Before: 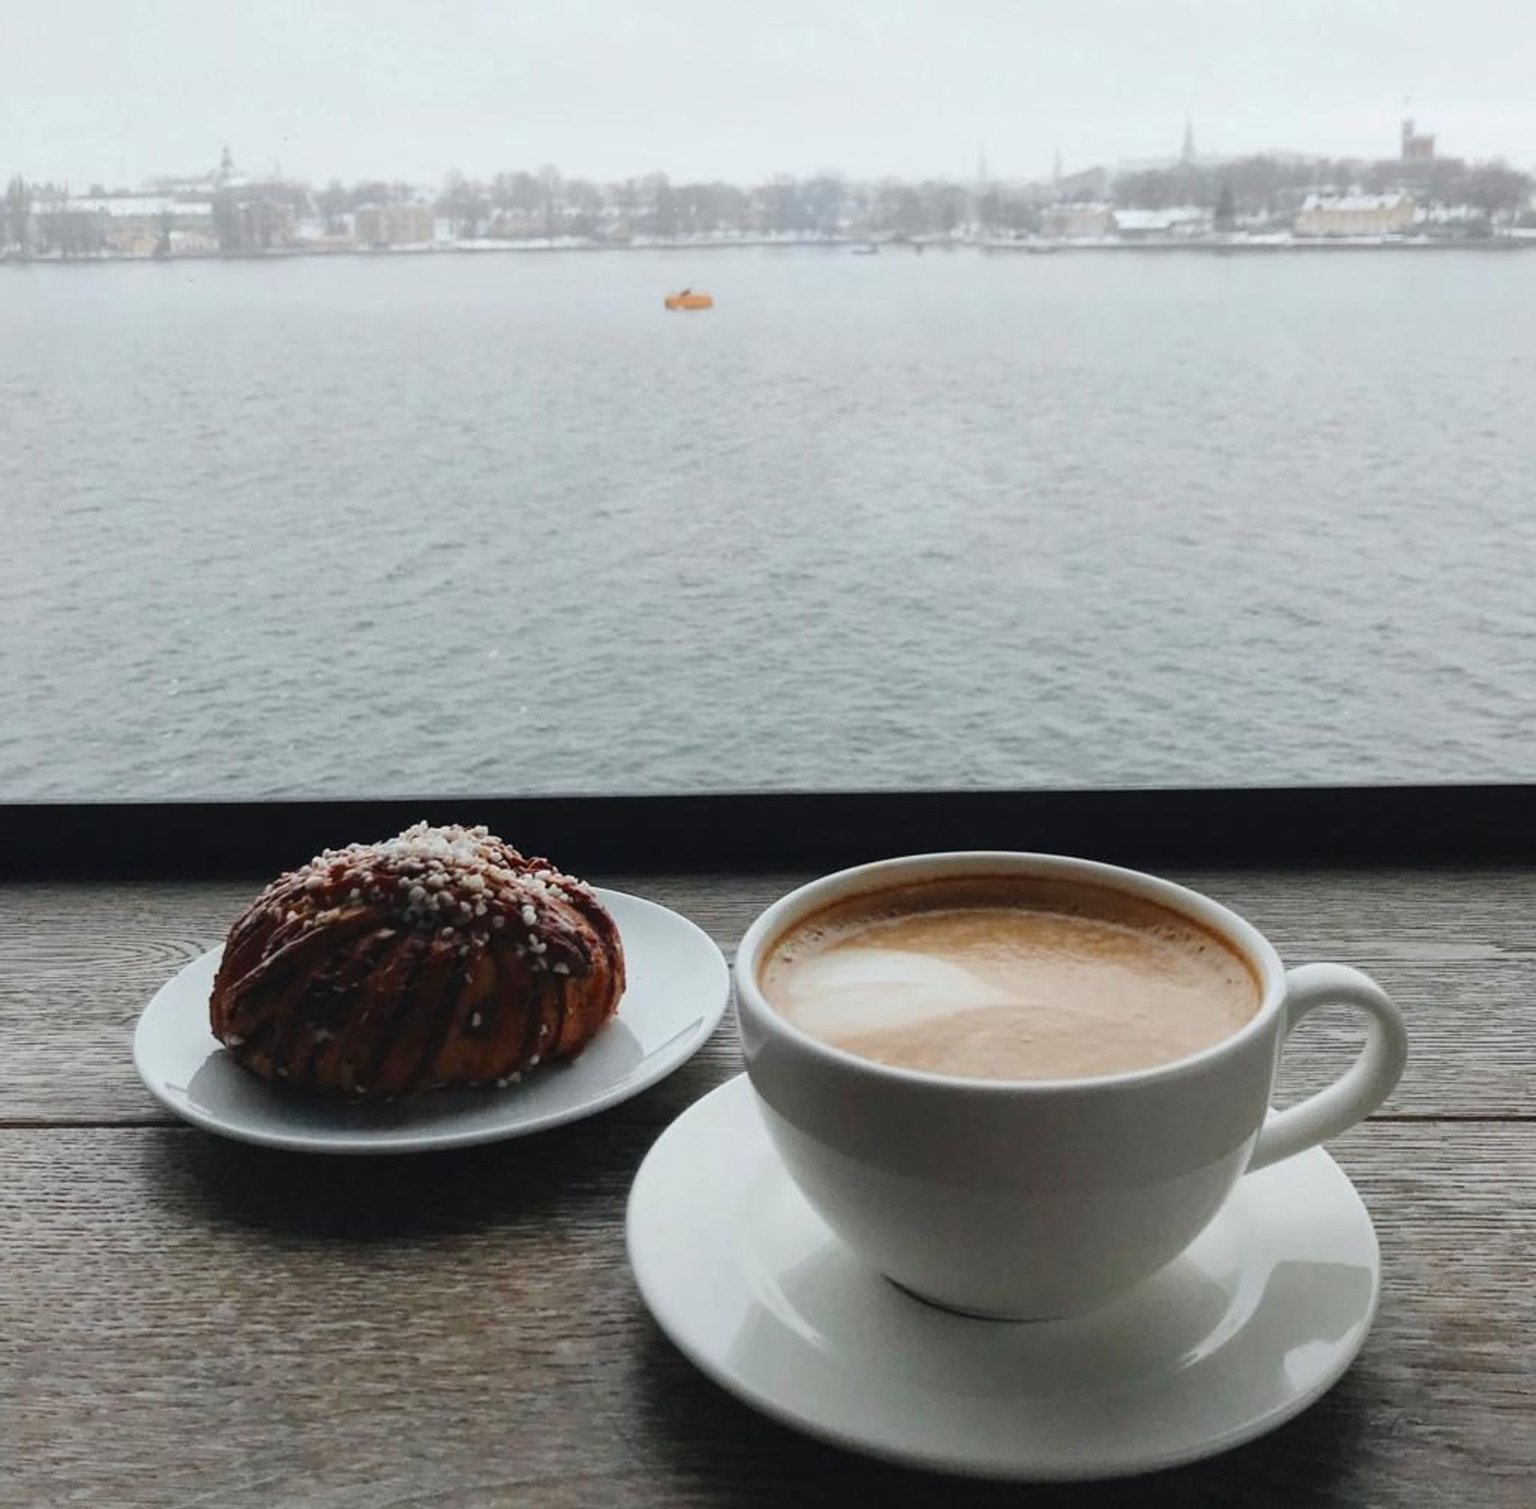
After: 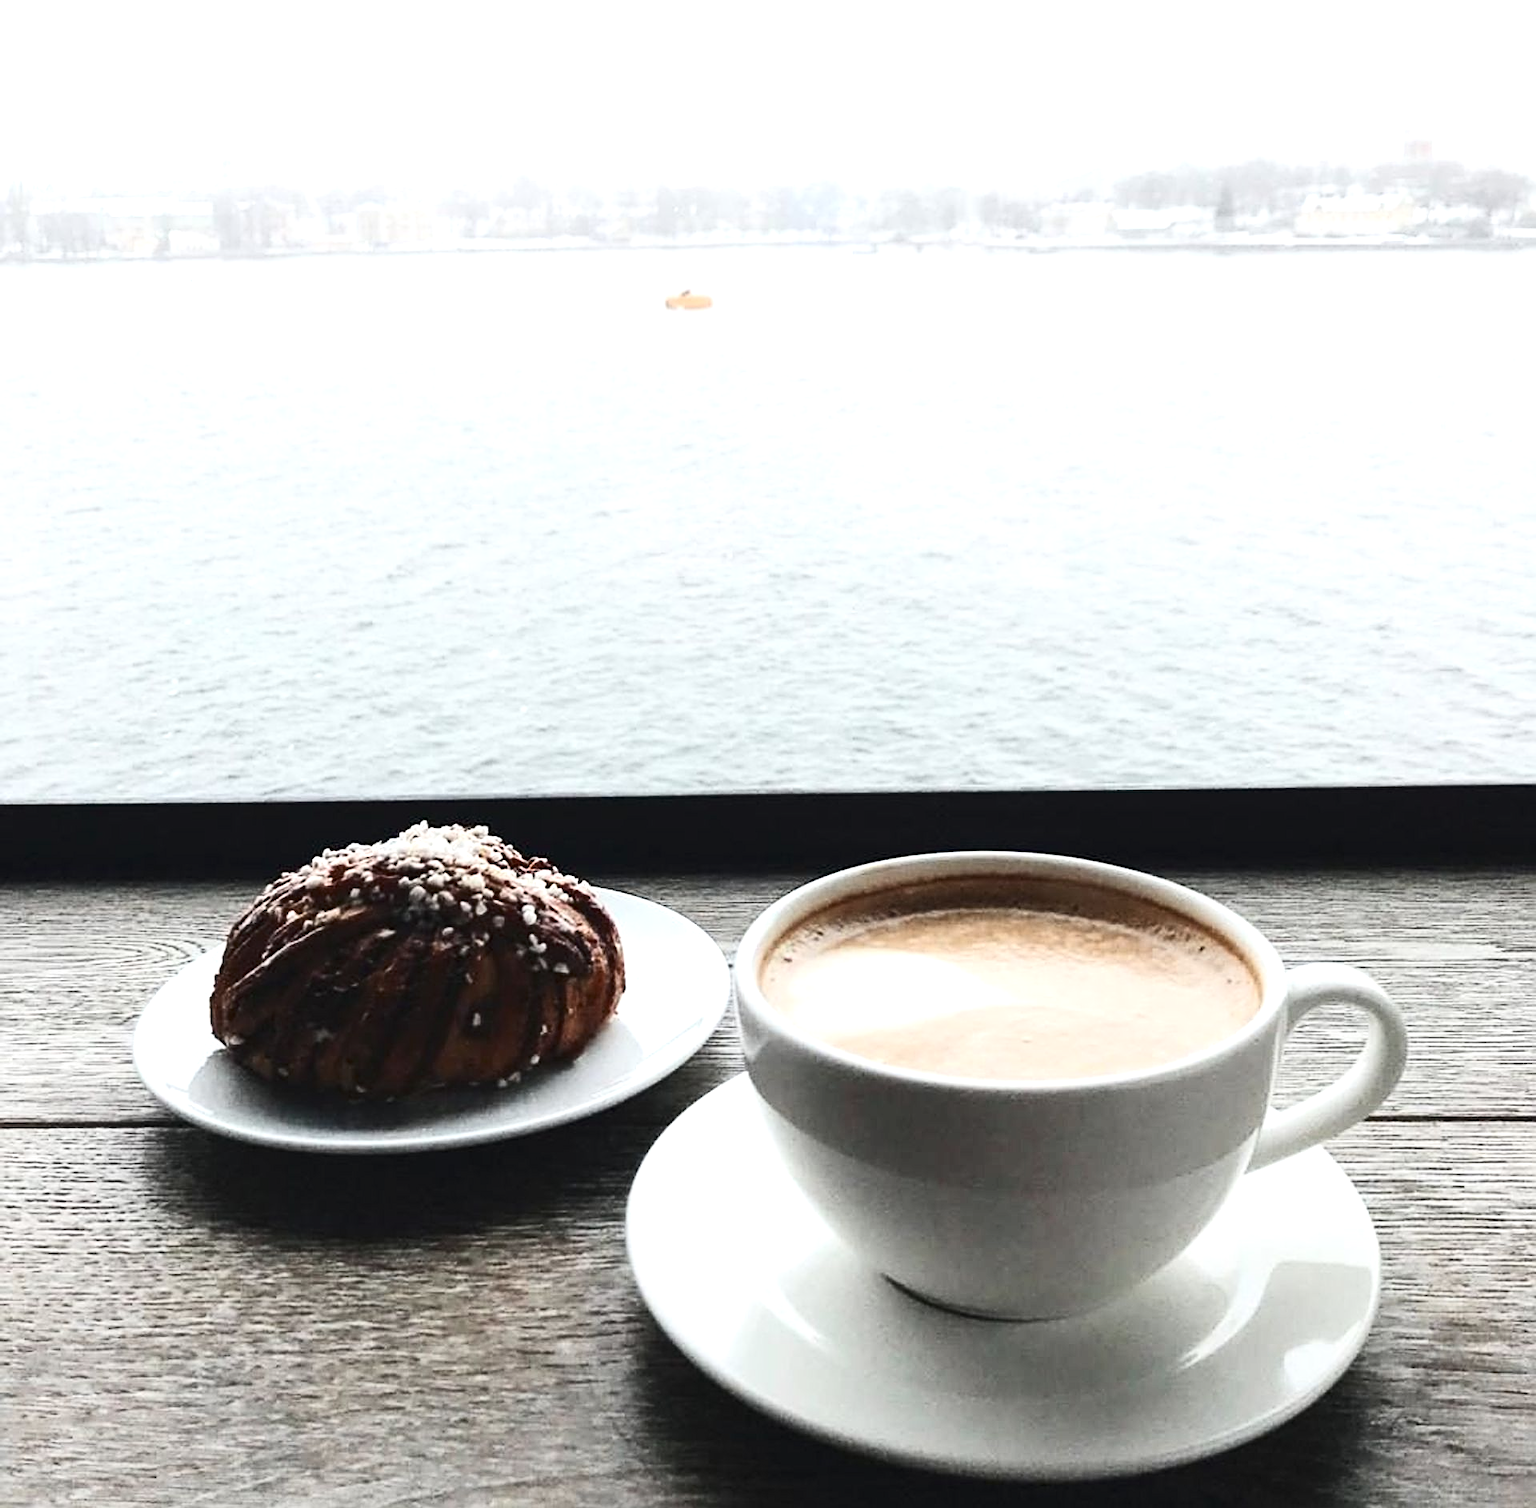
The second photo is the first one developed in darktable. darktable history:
exposure: exposure 1 EV, compensate exposure bias true, compensate highlight preservation false
sharpen: on, module defaults
contrast brightness saturation: contrast 0.249, saturation -0.308
